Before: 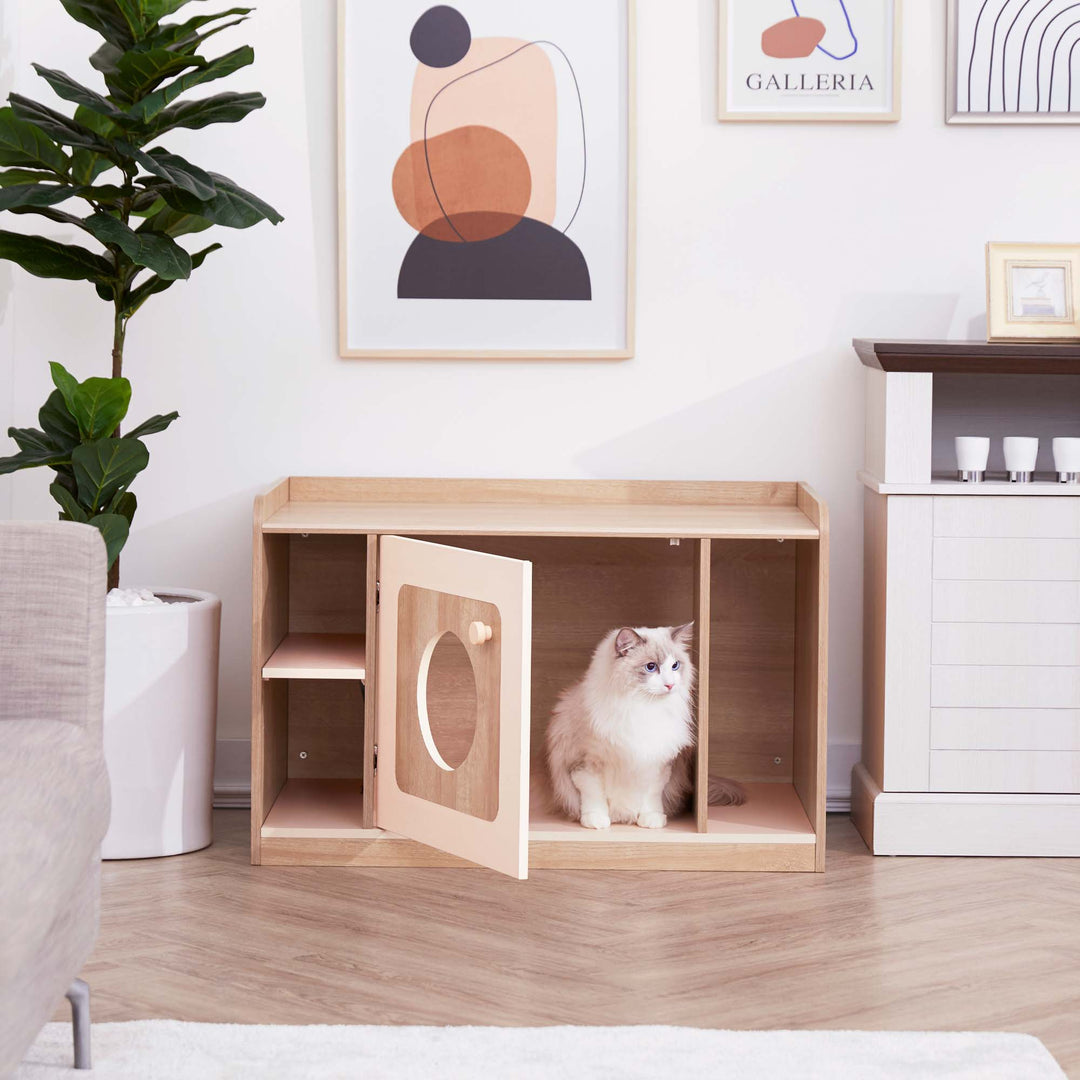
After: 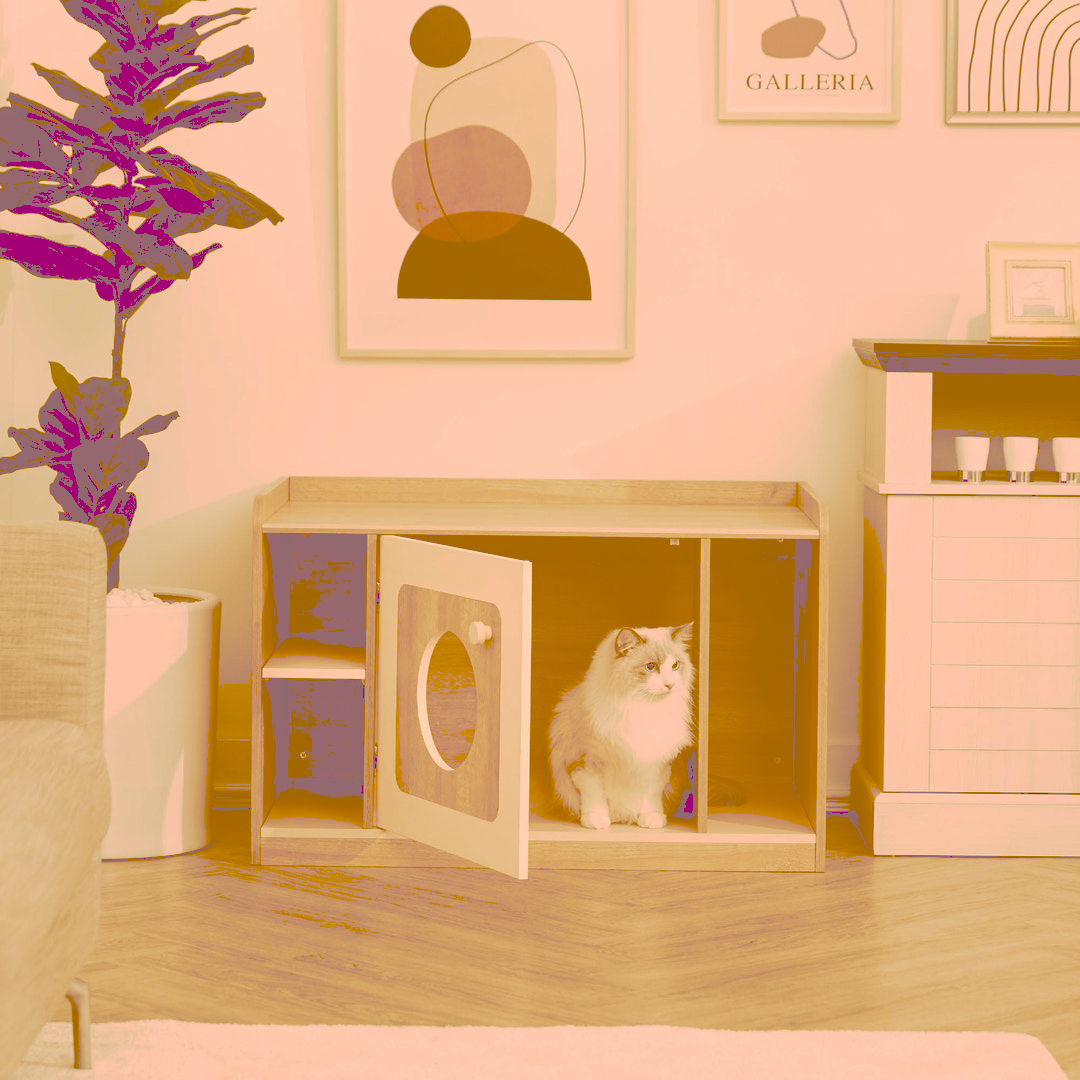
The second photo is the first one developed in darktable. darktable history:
tone curve: curves: ch0 [(0, 0) (0.003, 0.464) (0.011, 0.464) (0.025, 0.464) (0.044, 0.464) (0.069, 0.464) (0.1, 0.463) (0.136, 0.463) (0.177, 0.464) (0.224, 0.469) (0.277, 0.482) (0.335, 0.501) (0.399, 0.53) (0.468, 0.567) (0.543, 0.61) (0.623, 0.663) (0.709, 0.718) (0.801, 0.779) (0.898, 0.842) (1, 1)], preserve colors none
color look up table: target L [100.35, 98.75, 86.95, 83.47, 72.46, 70.63, 66.7, 63.08, 60.82, 58.29, 38.13, 36.95, 34.47, 21.32, 78.06, 74.14, 58.48, 56.41, 46.15, 36.22, 28.92, 25.15, 20.8, 94.62, 76.64, 82, 82.3, 59.96, 56.58, 75.03, 62.26, 40.47, 42.56, 64.66, 40.64, 44.77, 27.92, 20.06, 20.2, 20.81, 87.87, 80.5, 86.98, 74.29, 67.68, 71.45, 44.75, 46.73, 21.66], target a [-2.553, 4.549, -12.91, -13.82, 5.374, -15.78, -2.479, 18.98, 14.5, -9.358, 26.74, 22.31, 42.64, 66.96, 21.82, 23.36, 57.65, 36.64, 37.32, 65.81, 81, 74.07, 66.05, 20.57, 26.84, 24.61, 17.34, 59.91, 40.65, 35.13, 28.91, 69.86, 40.58, 30.54, 41.46, 55.3, 79.13, 64.7, 64.97, 66.07, -2.363, 7.854, 10.15, 12.38, 6.029, 12.73, 16.1, 28.02, 67.6], target b [98.08, 67.76, 46.79, 143.29, 124.38, 121.16, 114.2, 108.18, 104.1, 100.17, 65.46, 63.4, 59.07, 36.48, 57.88, 127.12, 100.23, 96.6, 79.25, 62.14, 49.51, 43.06, 35.59, 29.6, 35.53, 10.58, 13.44, 21.42, 64.66, -0.46, 27.32, 69.17, 72.79, 5.745, 69.34, 0.28, 47.42, 34.3, 34.48, 35.57, 22.12, 43.76, 17.23, 33.87, 41.18, 17.88, 76.62, 79.85, 37], num patches 49
